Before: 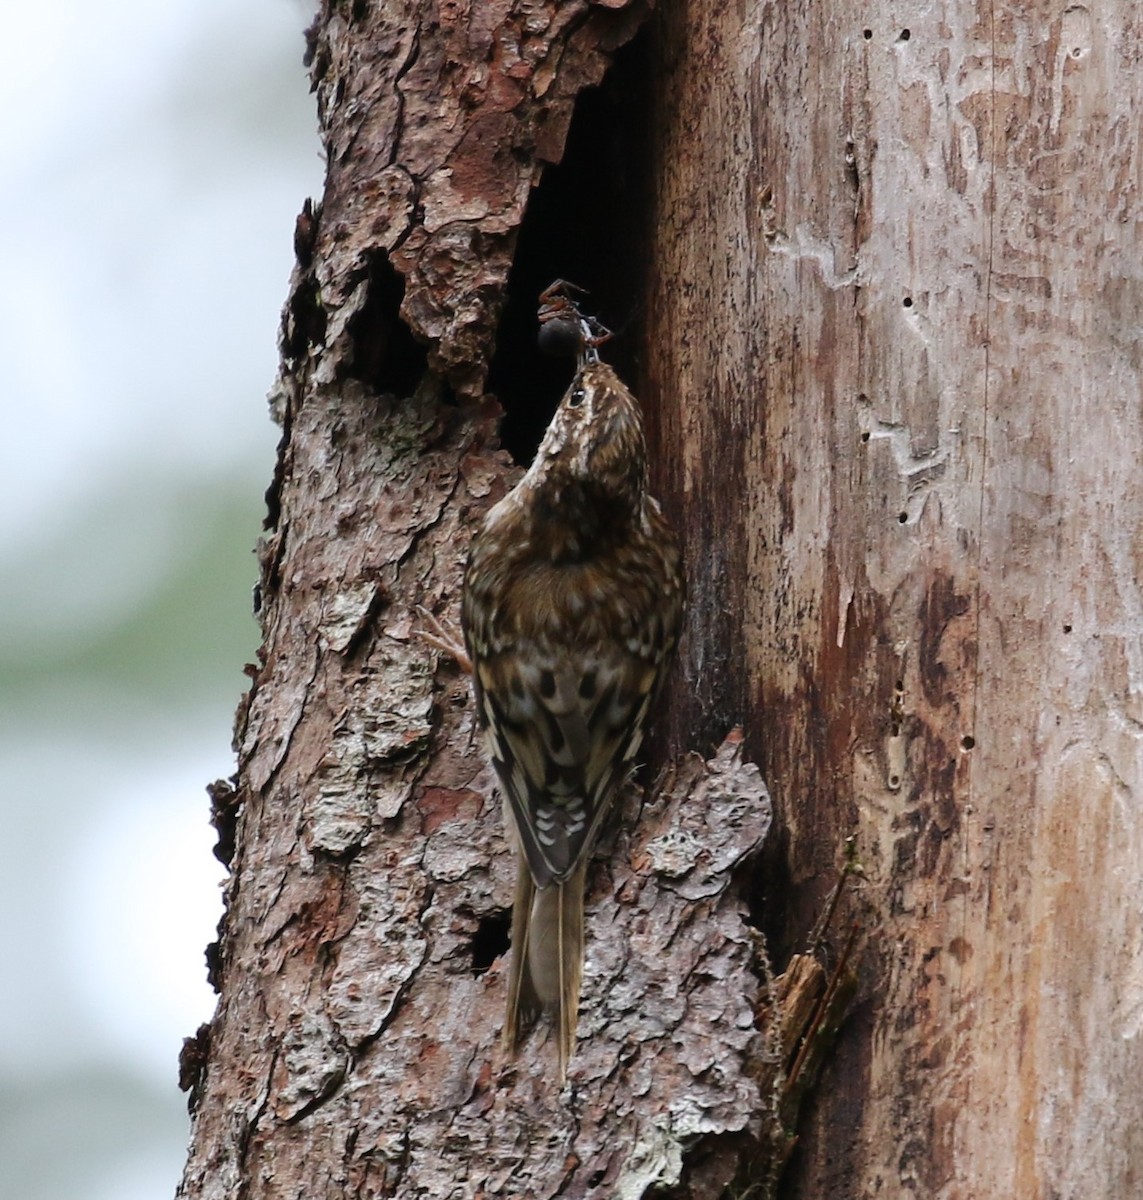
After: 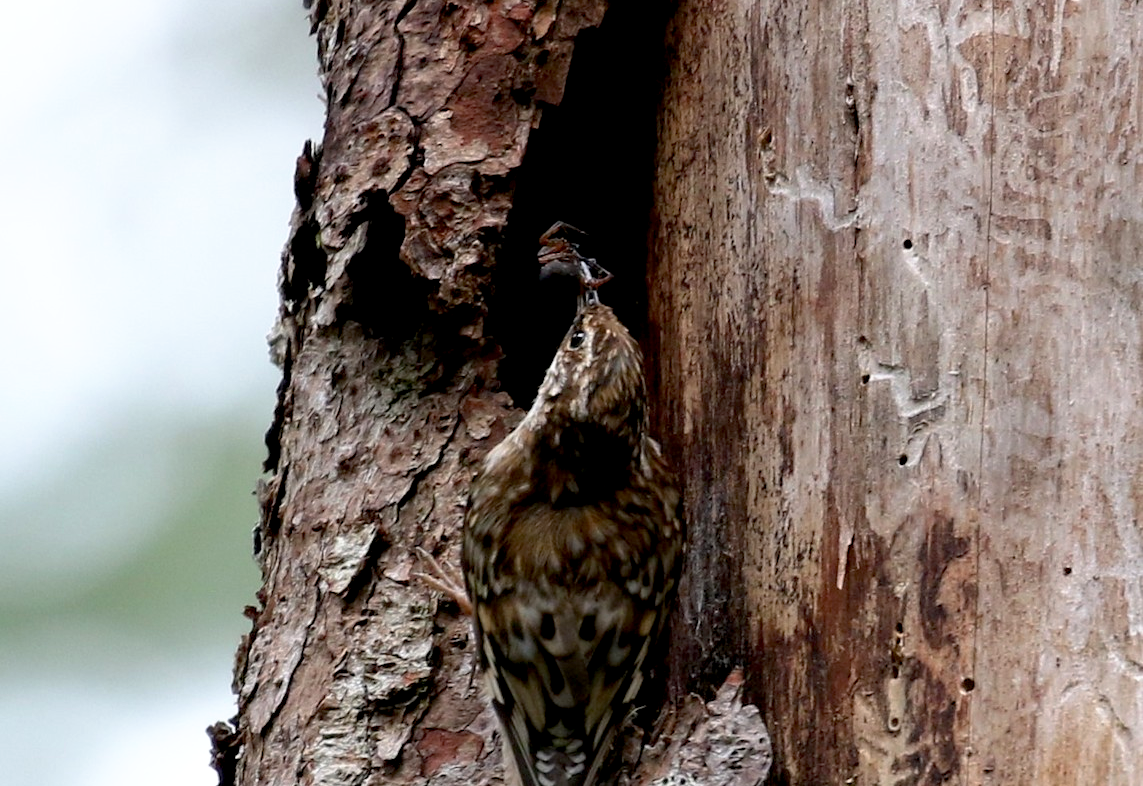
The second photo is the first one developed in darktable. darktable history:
base curve: curves: ch0 [(0.017, 0) (0.425, 0.441) (0.844, 0.933) (1, 1)], preserve colors none
crop and rotate: top 4.885%, bottom 29.566%
exposure: black level correction -0.004, exposure 0.053 EV, compensate highlight preservation false
